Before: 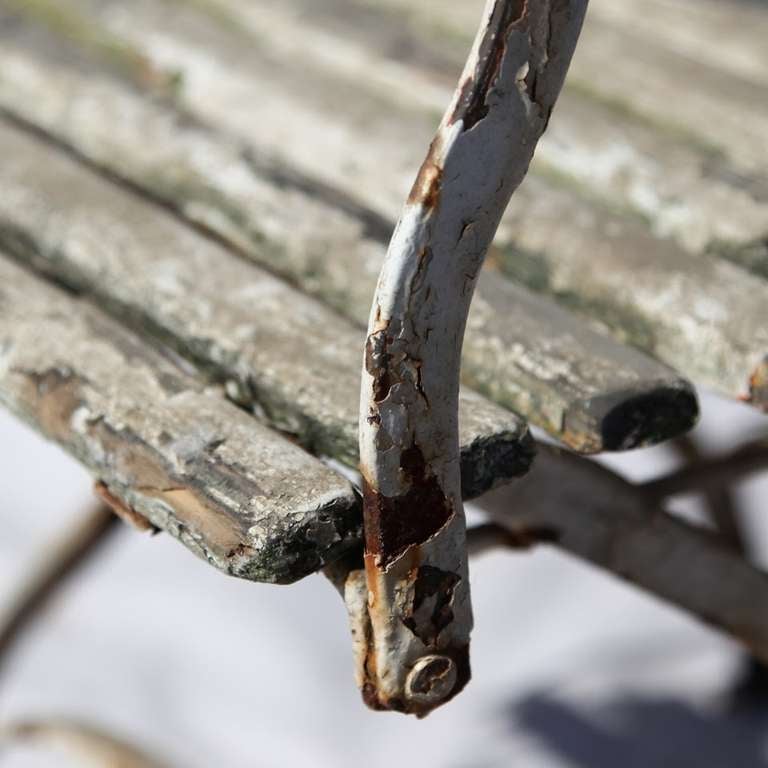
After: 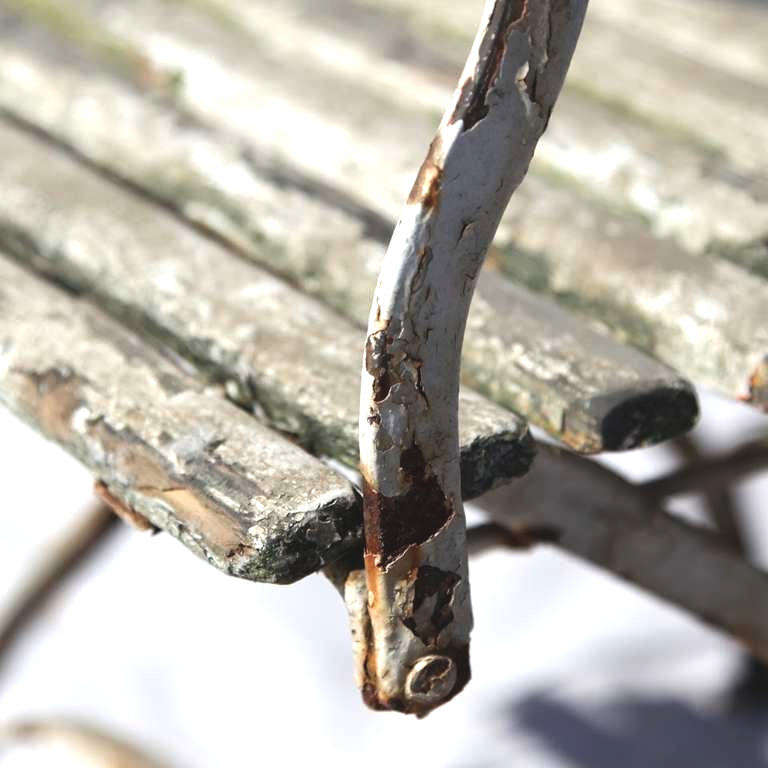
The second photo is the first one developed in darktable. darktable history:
exposure: black level correction -0.005, exposure 0.615 EV, compensate highlight preservation false
